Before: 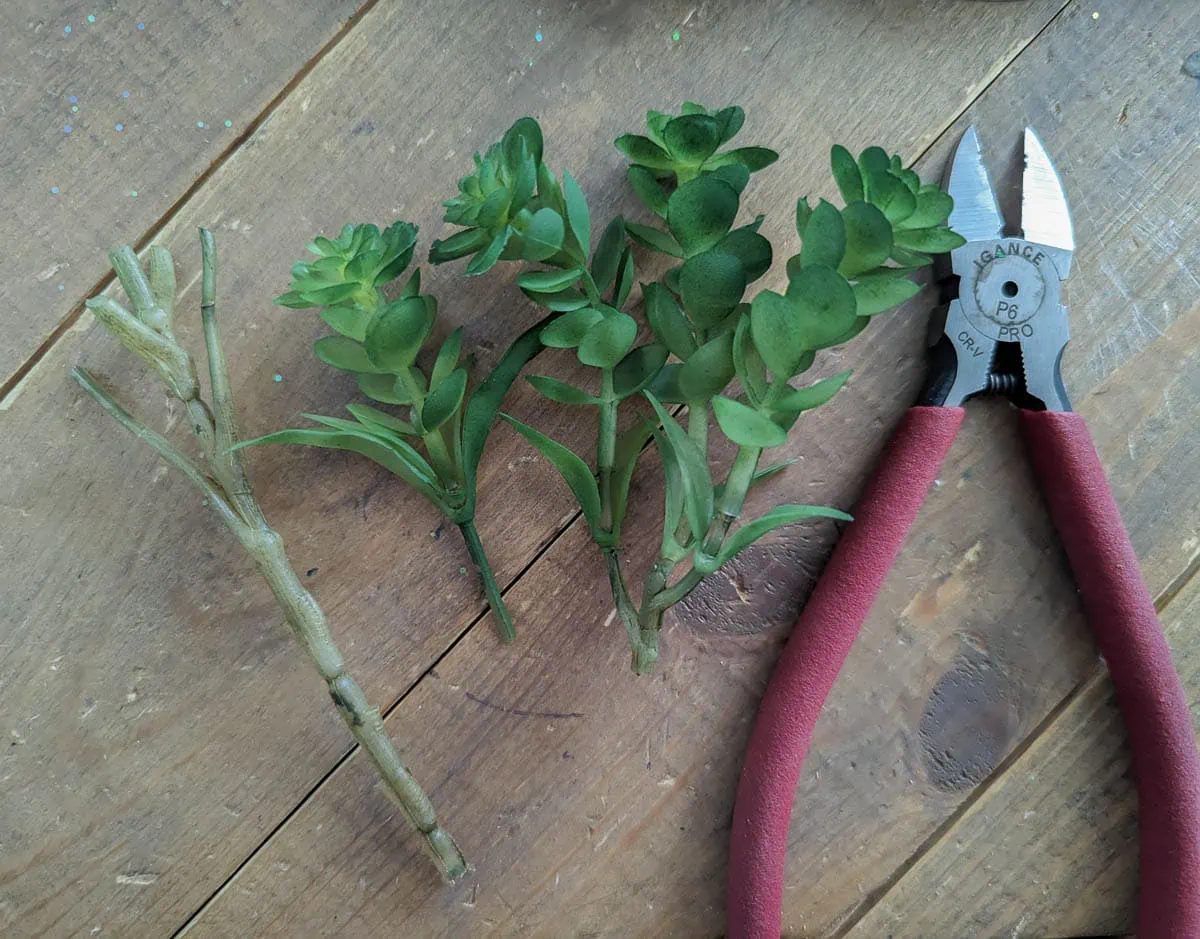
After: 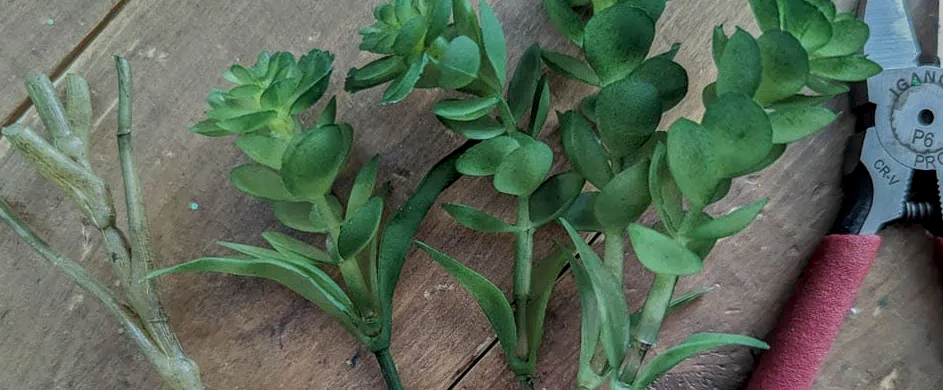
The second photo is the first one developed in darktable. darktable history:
crop: left 7.036%, top 18.398%, right 14.379%, bottom 40.043%
tone equalizer: -8 EV -0.002 EV, -7 EV 0.005 EV, -6 EV -0.008 EV, -5 EV 0.007 EV, -4 EV -0.042 EV, -3 EV -0.233 EV, -2 EV -0.662 EV, -1 EV -0.983 EV, +0 EV -0.969 EV, smoothing diameter 2%, edges refinement/feathering 20, mask exposure compensation -1.57 EV, filter diffusion 5
local contrast: on, module defaults
